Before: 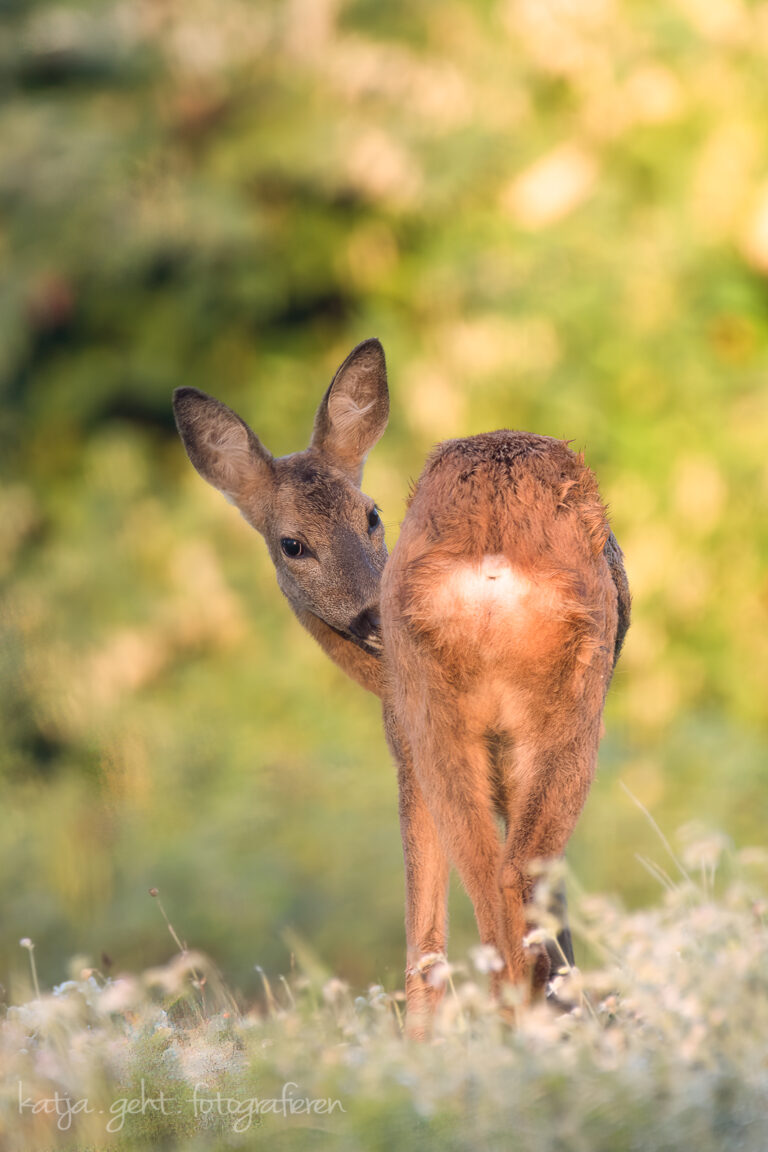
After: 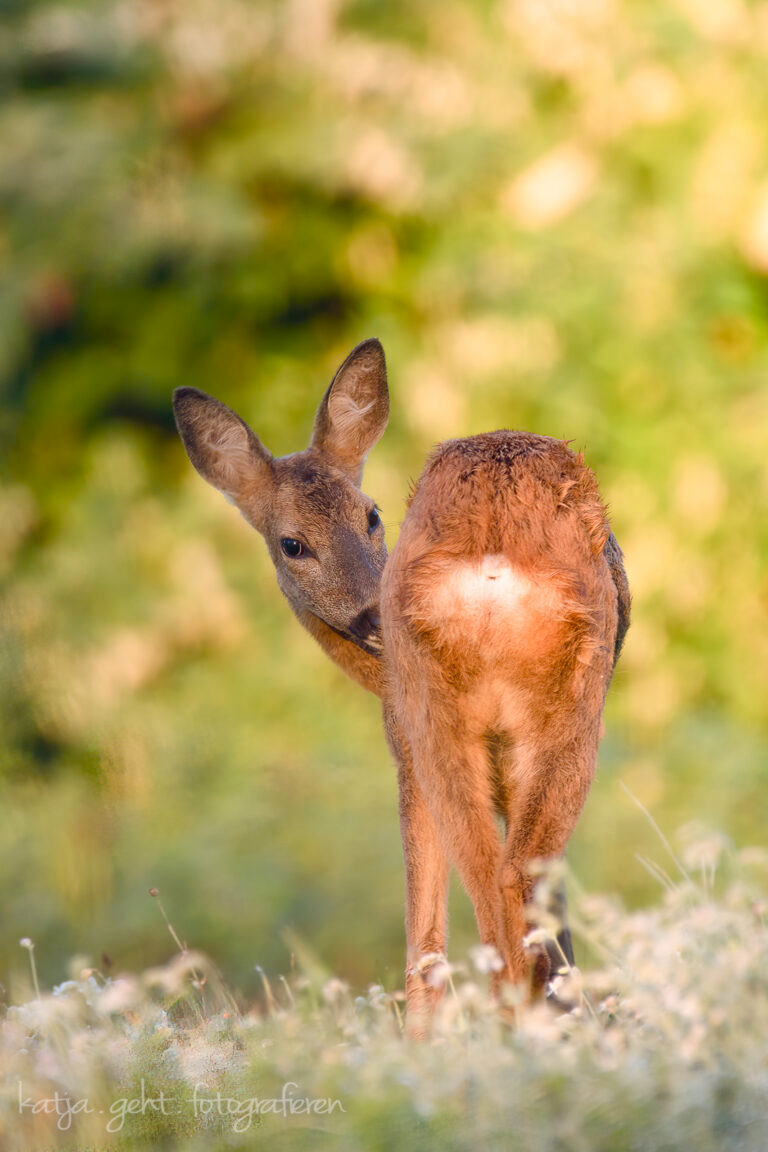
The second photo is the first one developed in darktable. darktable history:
color balance rgb: perceptual saturation grading › global saturation 20%, perceptual saturation grading › highlights -25.673%, perceptual saturation grading › shadows 49.395%
